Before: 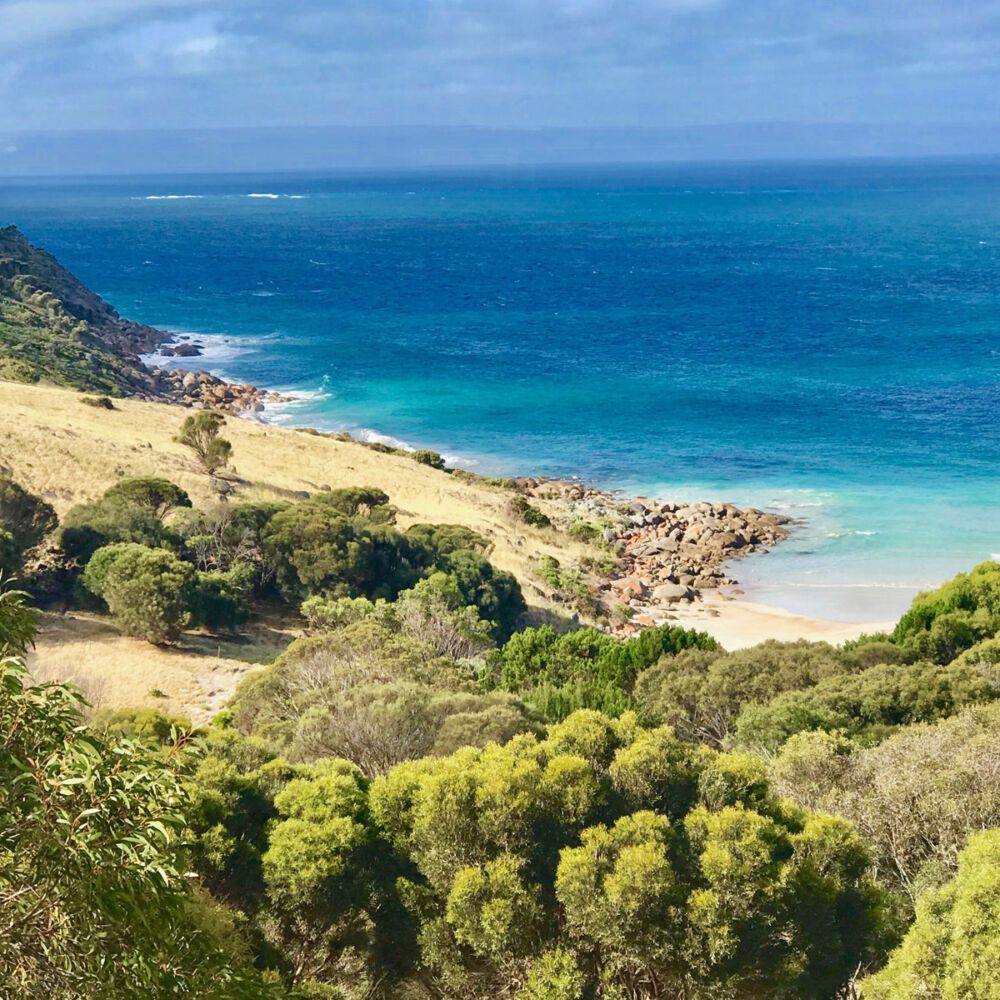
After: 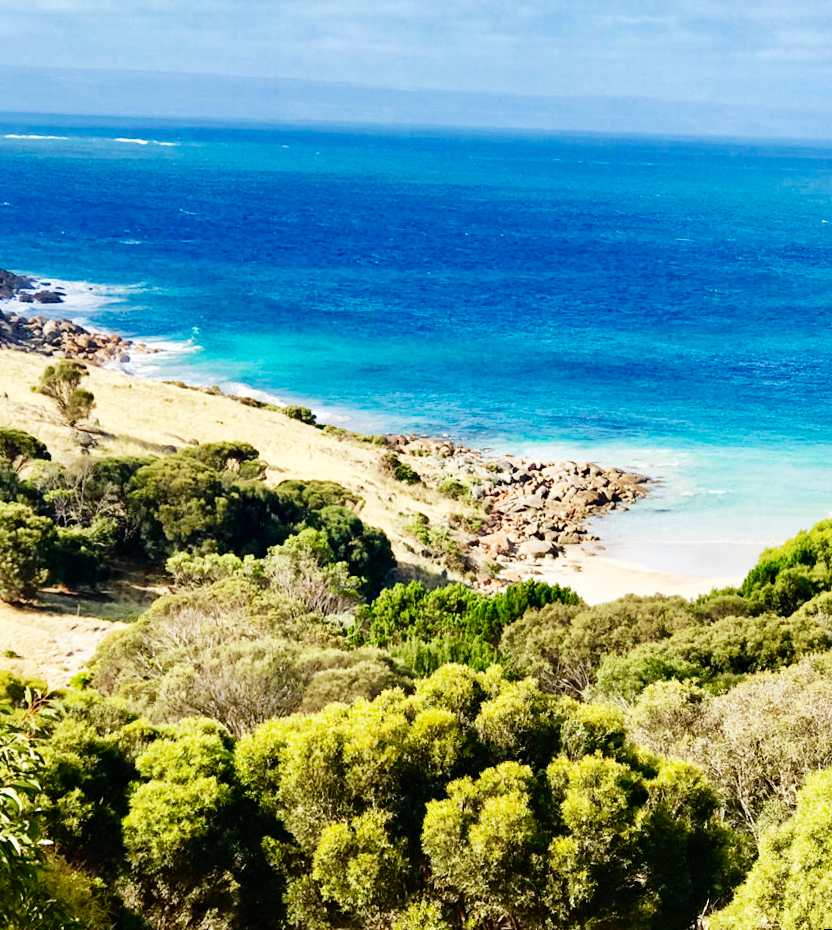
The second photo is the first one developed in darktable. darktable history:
sigmoid: contrast 1.8, skew -0.2, preserve hue 0%, red attenuation 0.1, red rotation 0.035, green attenuation 0.1, green rotation -0.017, blue attenuation 0.15, blue rotation -0.052, base primaries Rec2020
crop: left 16.145%
levels: mode automatic, black 0.023%, white 99.97%, levels [0.062, 0.494, 0.925]
rotate and perspective: rotation 0.679°, lens shift (horizontal) 0.136, crop left 0.009, crop right 0.991, crop top 0.078, crop bottom 0.95
